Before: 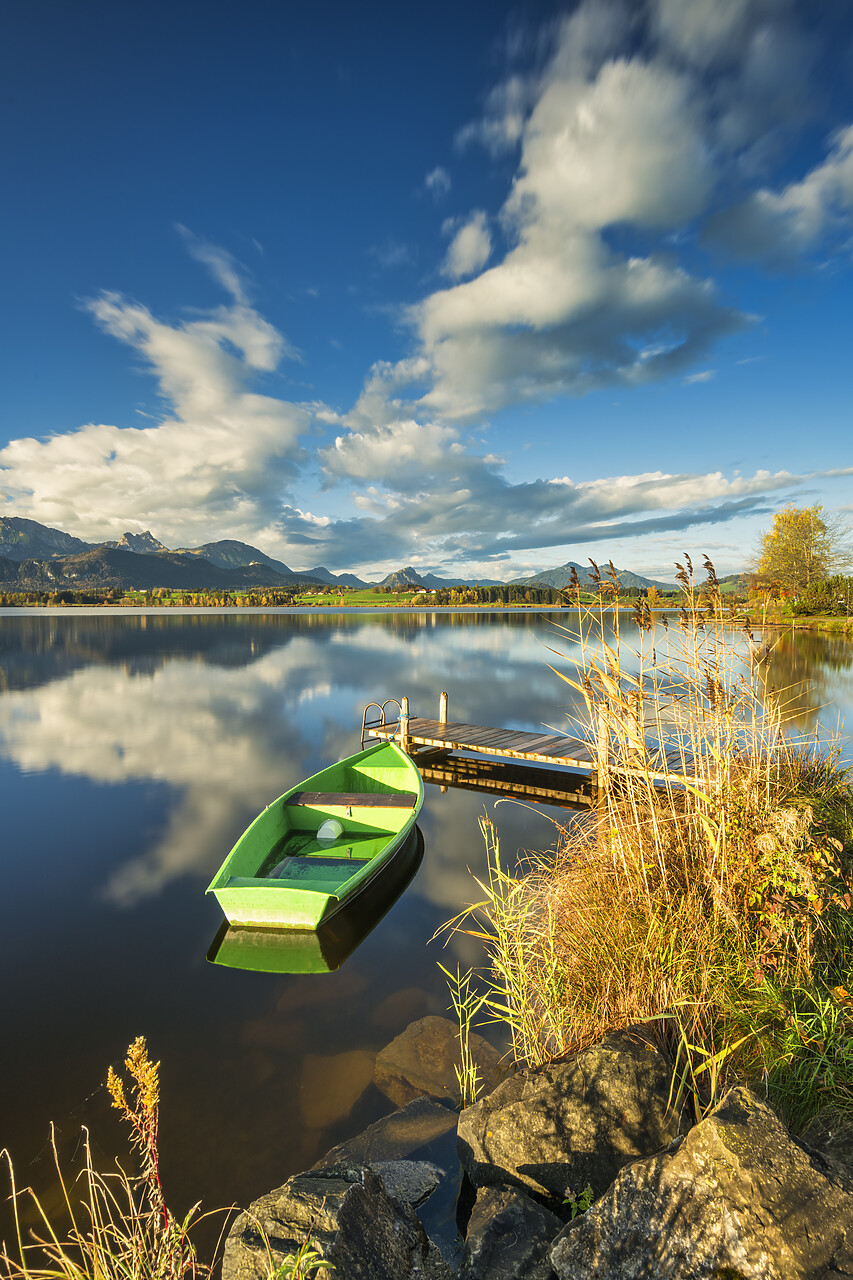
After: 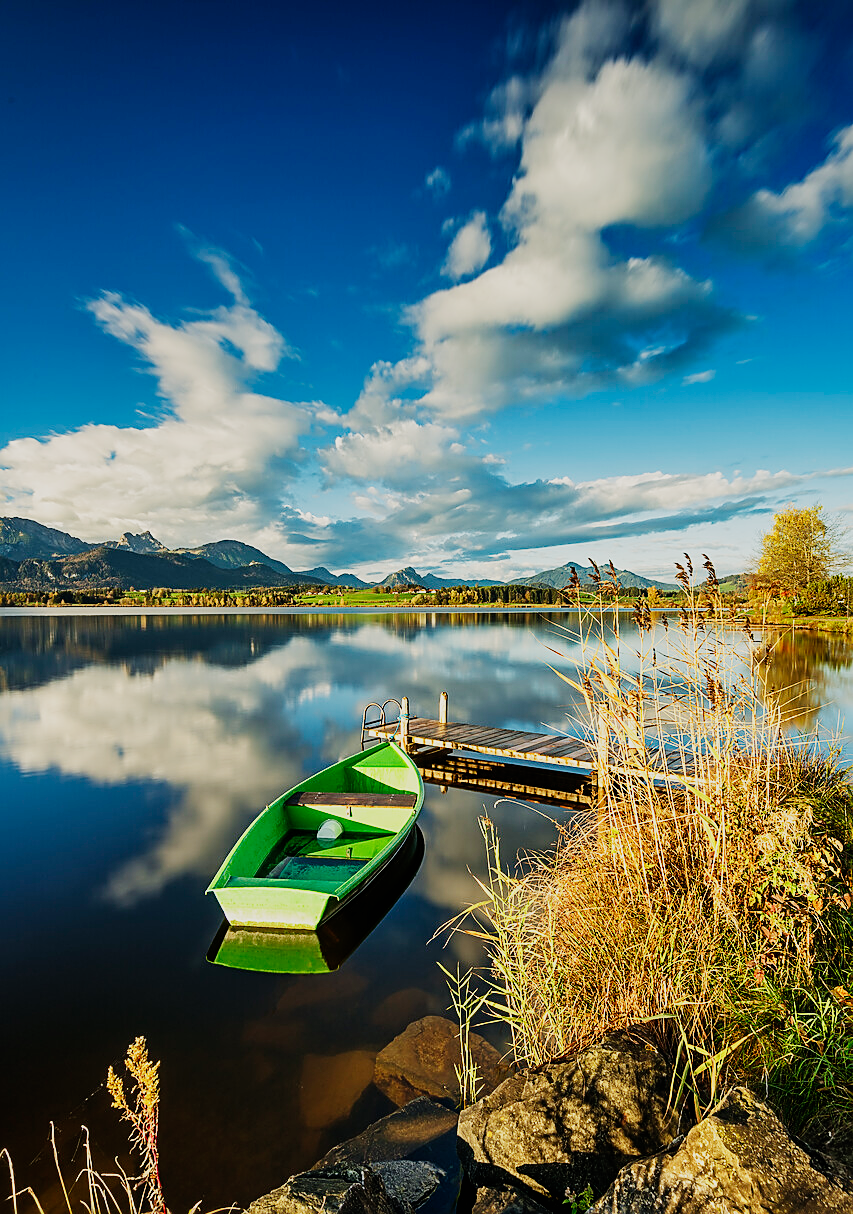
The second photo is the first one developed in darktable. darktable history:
sigmoid: contrast 1.7, skew -0.2, preserve hue 0%, red attenuation 0.1, red rotation 0.035, green attenuation 0.1, green rotation -0.017, blue attenuation 0.15, blue rotation -0.052, base primaries Rec2020
crop and rotate: top 0%, bottom 5.097%
sharpen: on, module defaults
